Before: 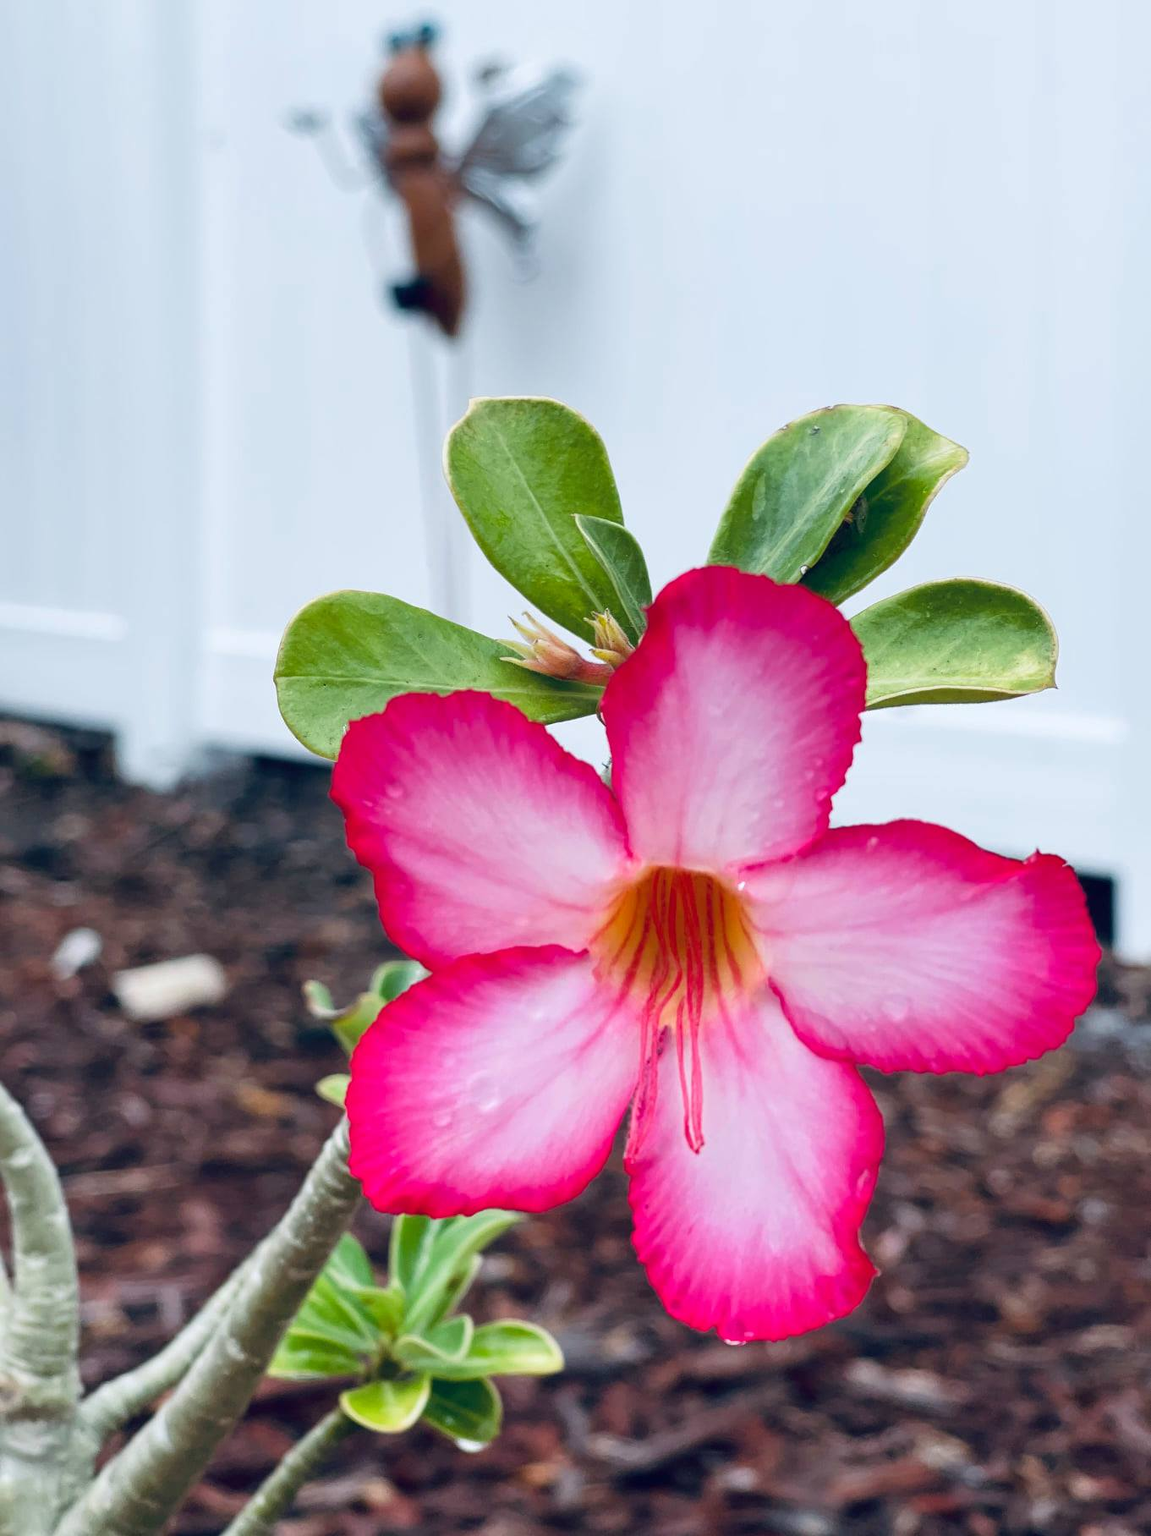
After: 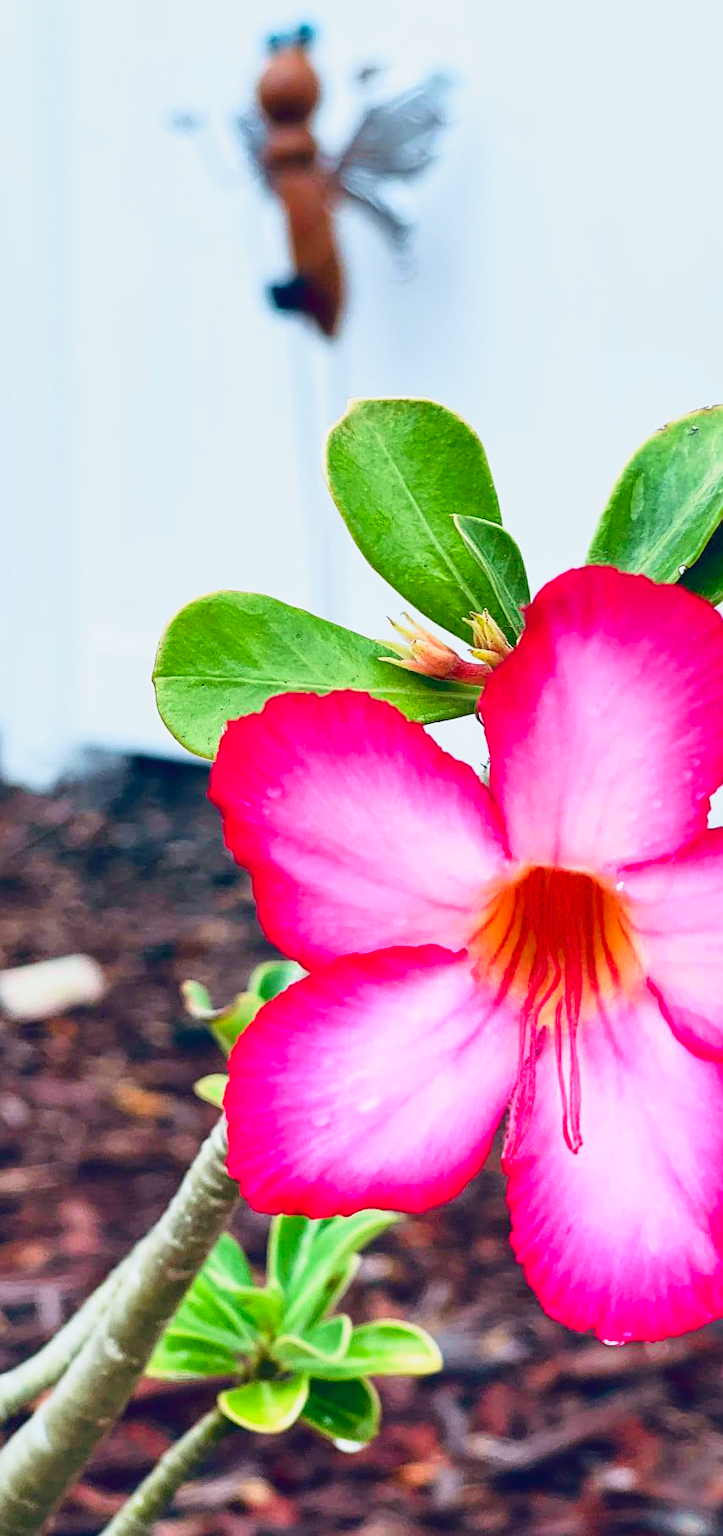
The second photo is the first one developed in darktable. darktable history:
crop: left 10.644%, right 26.528%
sharpen: on, module defaults
base curve: curves: ch0 [(0, 0) (0.688, 0.865) (1, 1)], preserve colors none
tone curve: curves: ch0 [(0.001, 0.034) (0.115, 0.093) (0.251, 0.232) (0.382, 0.397) (0.652, 0.719) (0.802, 0.876) (1, 0.998)]; ch1 [(0, 0) (0.384, 0.324) (0.472, 0.466) (0.504, 0.5) (0.517, 0.533) (0.547, 0.564) (0.582, 0.628) (0.657, 0.727) (1, 1)]; ch2 [(0, 0) (0.278, 0.232) (0.5, 0.5) (0.531, 0.552) (0.61, 0.653) (1, 1)], color space Lab, independent channels, preserve colors none
shadows and highlights: shadows 25, white point adjustment -3, highlights -30
